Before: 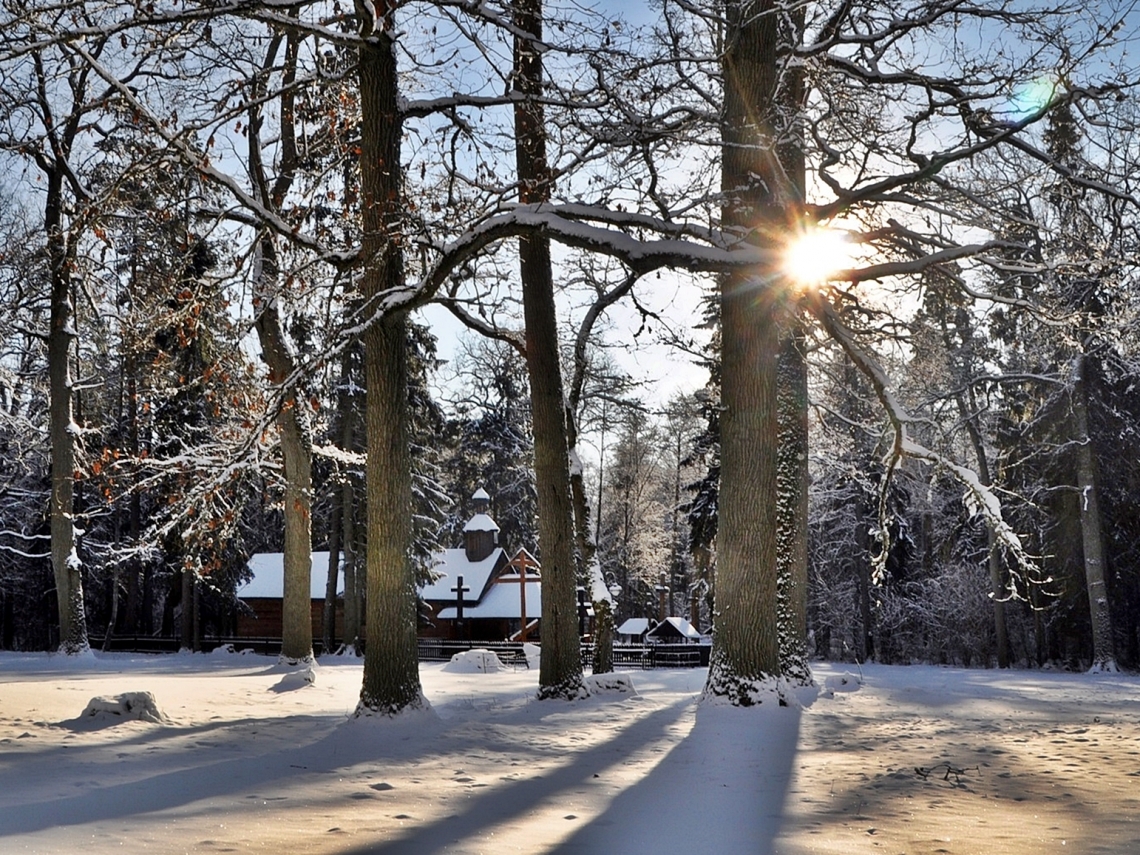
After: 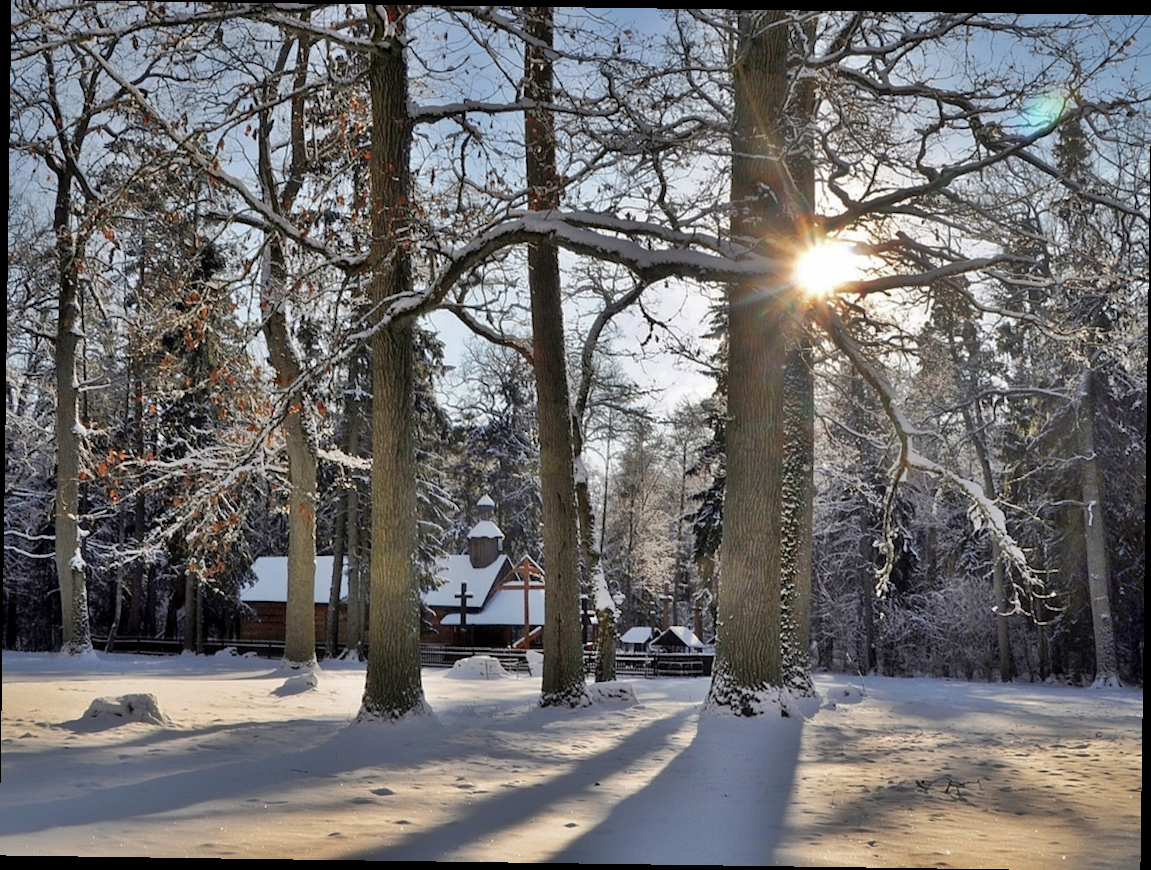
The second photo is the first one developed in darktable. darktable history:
rotate and perspective: rotation 0.8°, automatic cropping off
contrast brightness saturation: saturation -0.05
shadows and highlights: shadows 60, highlights -60
